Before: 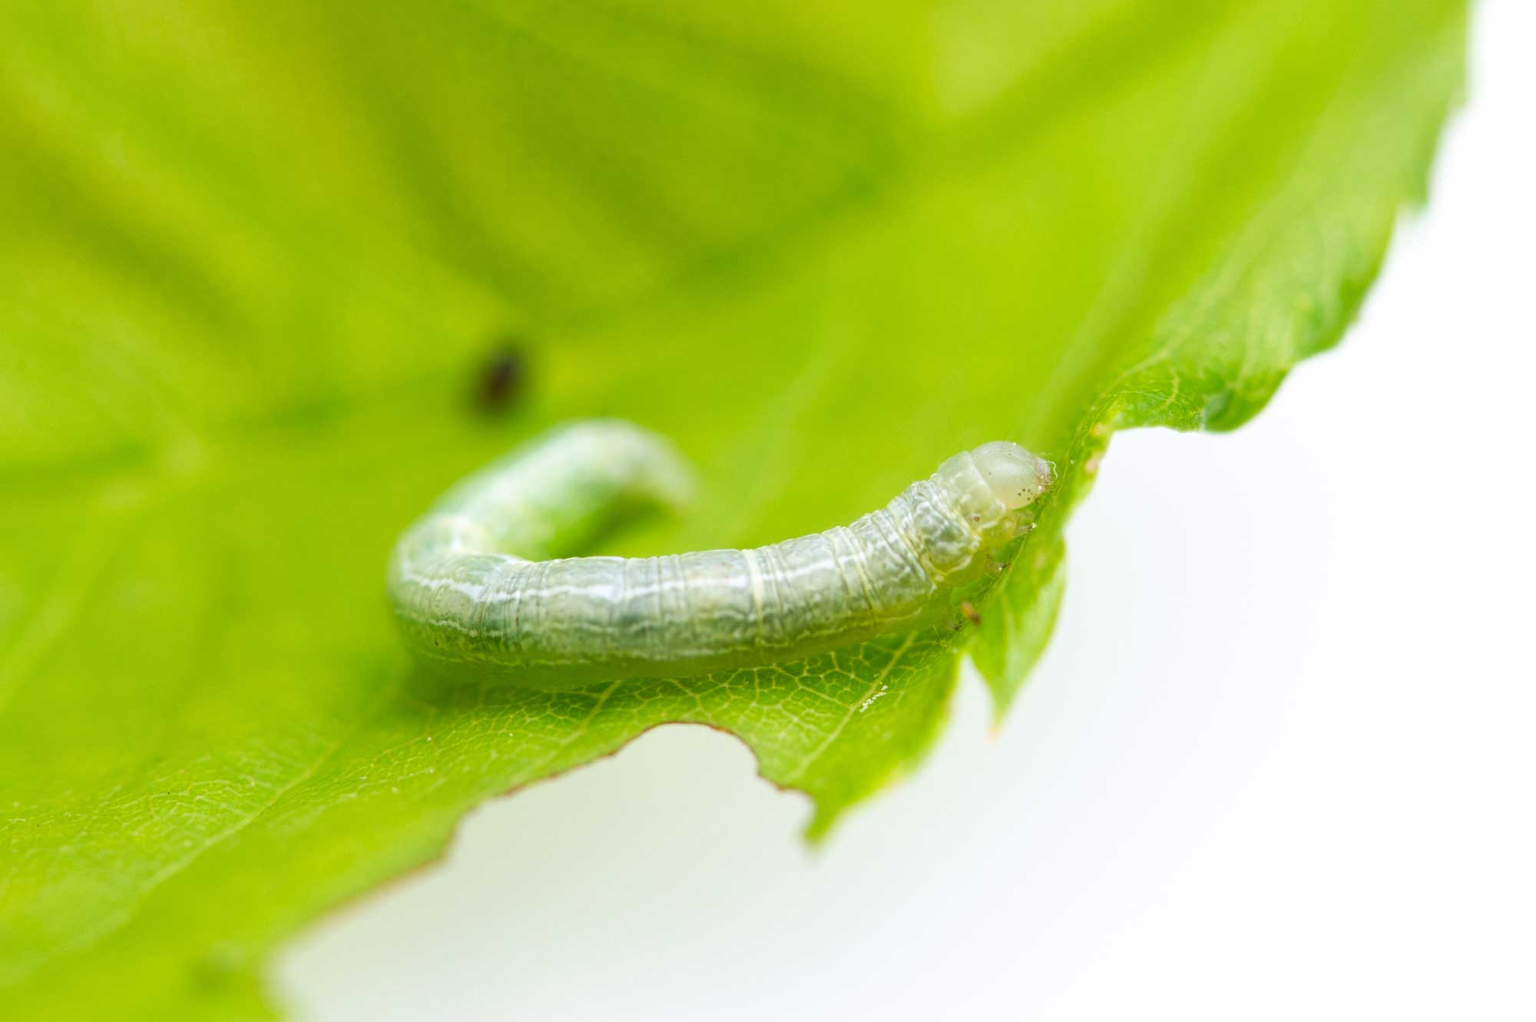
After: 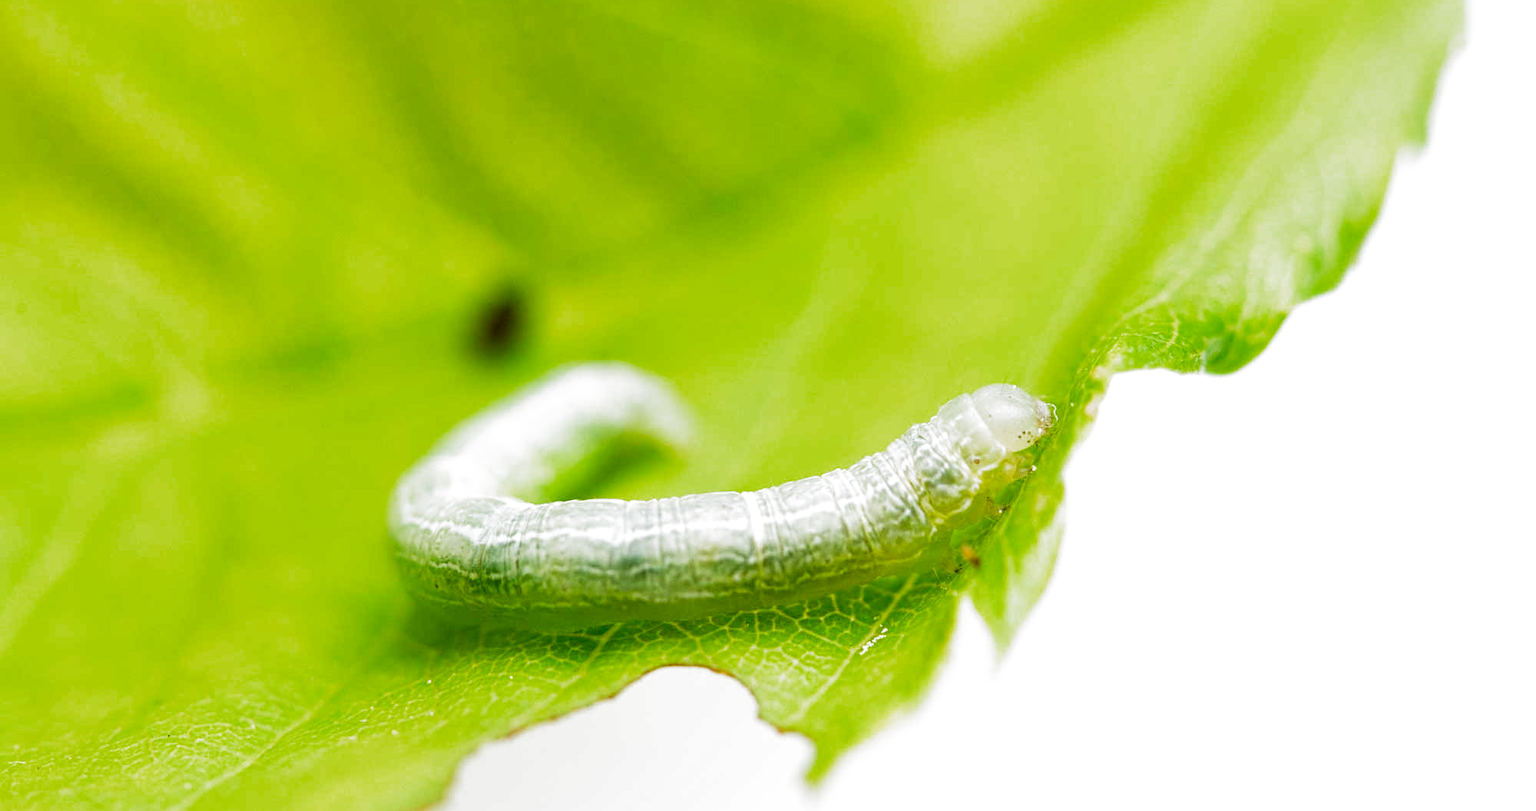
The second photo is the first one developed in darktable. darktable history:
sharpen: amount 0.2
filmic rgb: black relative exposure -8.2 EV, white relative exposure 2.2 EV, threshold 3 EV, hardness 7.11, latitude 75%, contrast 1.325, highlights saturation mix -2%, shadows ↔ highlights balance 30%, preserve chrominance no, color science v5 (2021), contrast in shadows safe, contrast in highlights safe, enable highlight reconstruction true
white balance: red 1, blue 1
crop and rotate: top 5.667%, bottom 14.937%
color zones: curves: ch0 [(0, 0.5) (0.143, 0.5) (0.286, 0.5) (0.429, 0.5) (0.571, 0.5) (0.714, 0.476) (0.857, 0.5) (1, 0.5)]; ch2 [(0, 0.5) (0.143, 0.5) (0.286, 0.5) (0.429, 0.5) (0.571, 0.5) (0.714, 0.487) (0.857, 0.5) (1, 0.5)]
